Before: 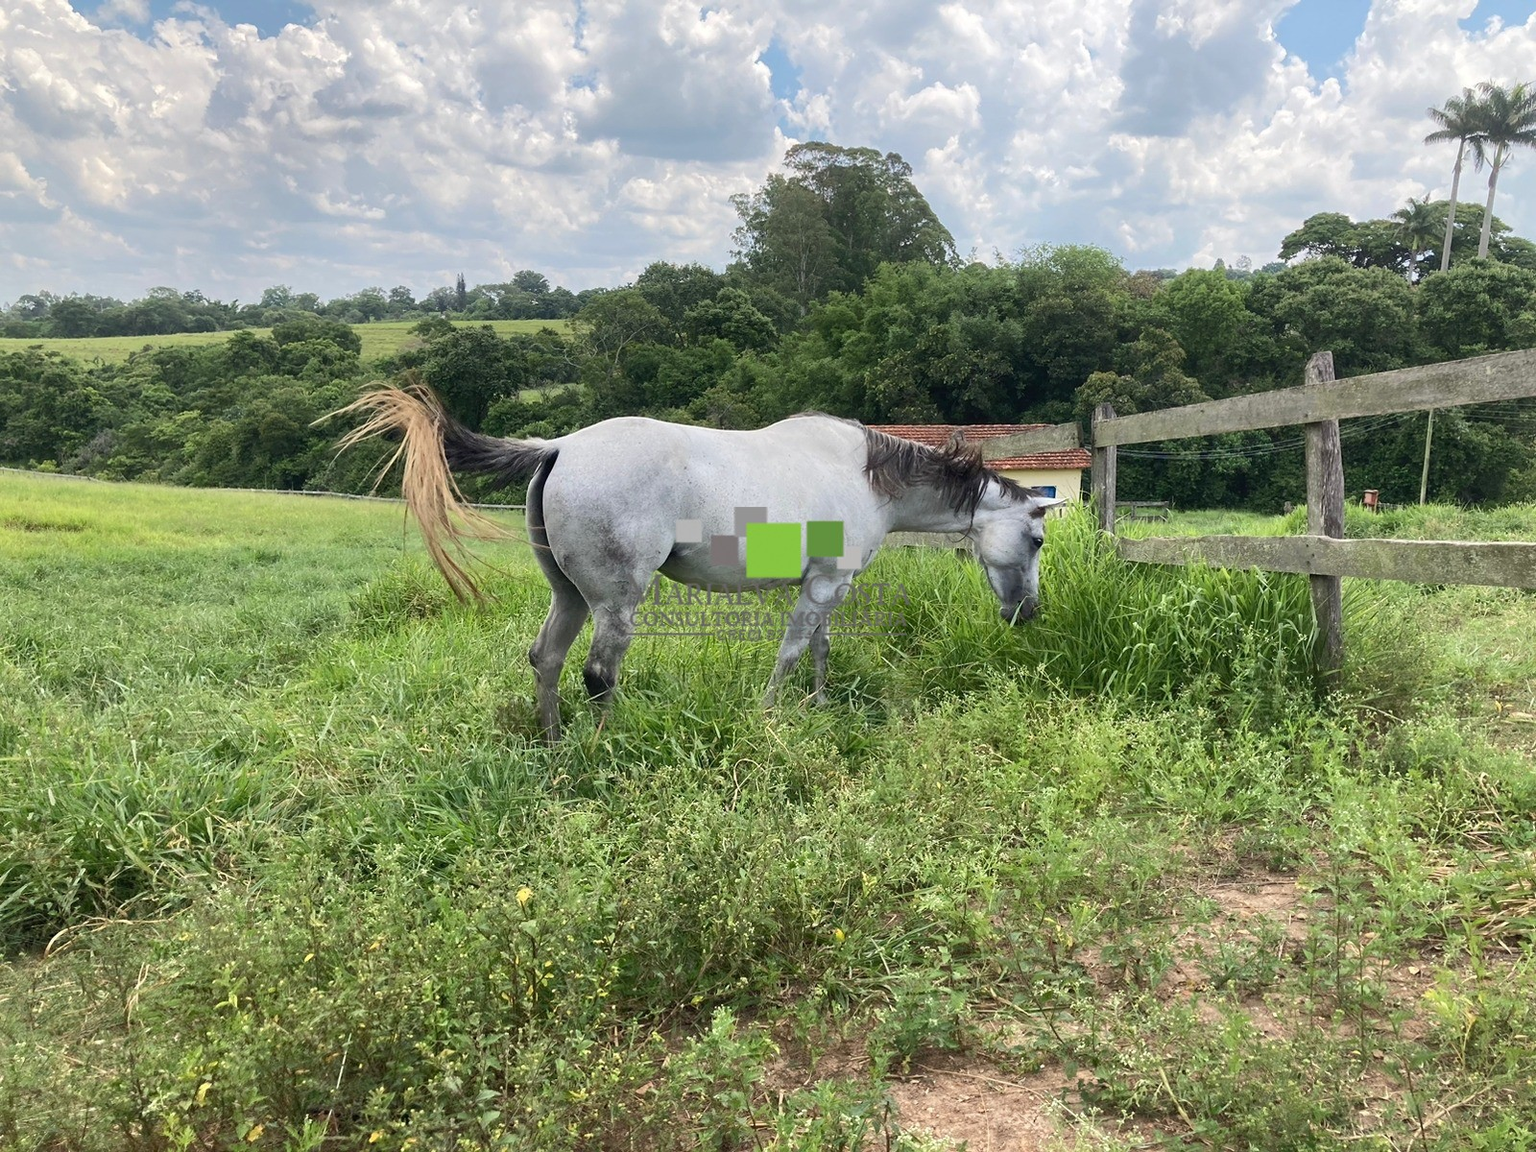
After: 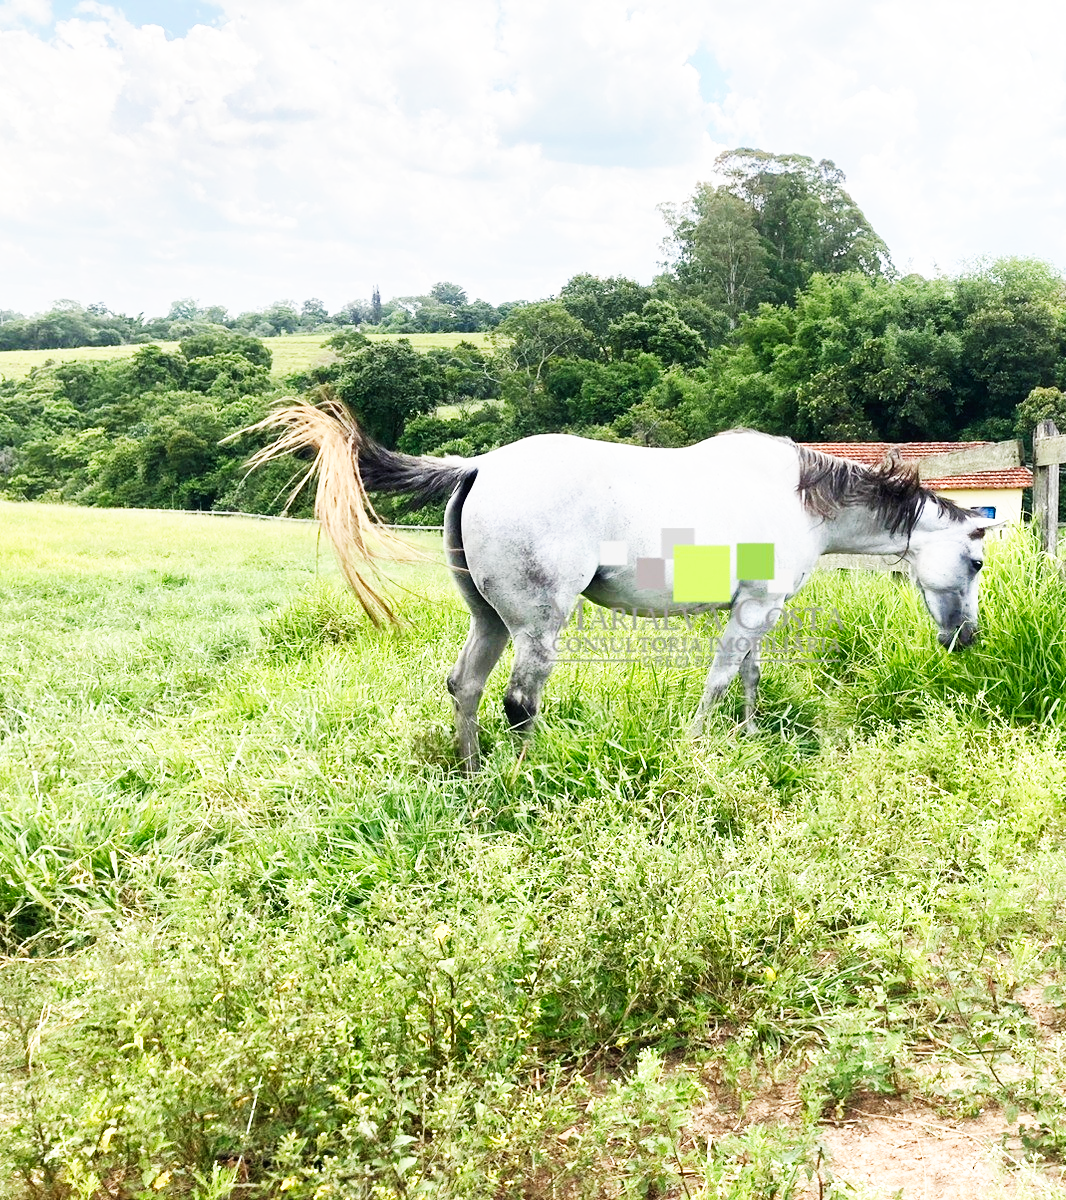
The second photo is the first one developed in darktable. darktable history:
base curve: curves: ch0 [(0, 0) (0.007, 0.004) (0.027, 0.03) (0.046, 0.07) (0.207, 0.54) (0.442, 0.872) (0.673, 0.972) (1, 1)], preserve colors none
crop and rotate: left 6.617%, right 26.717%
exposure: exposure 0.127 EV, compensate highlight preservation false
